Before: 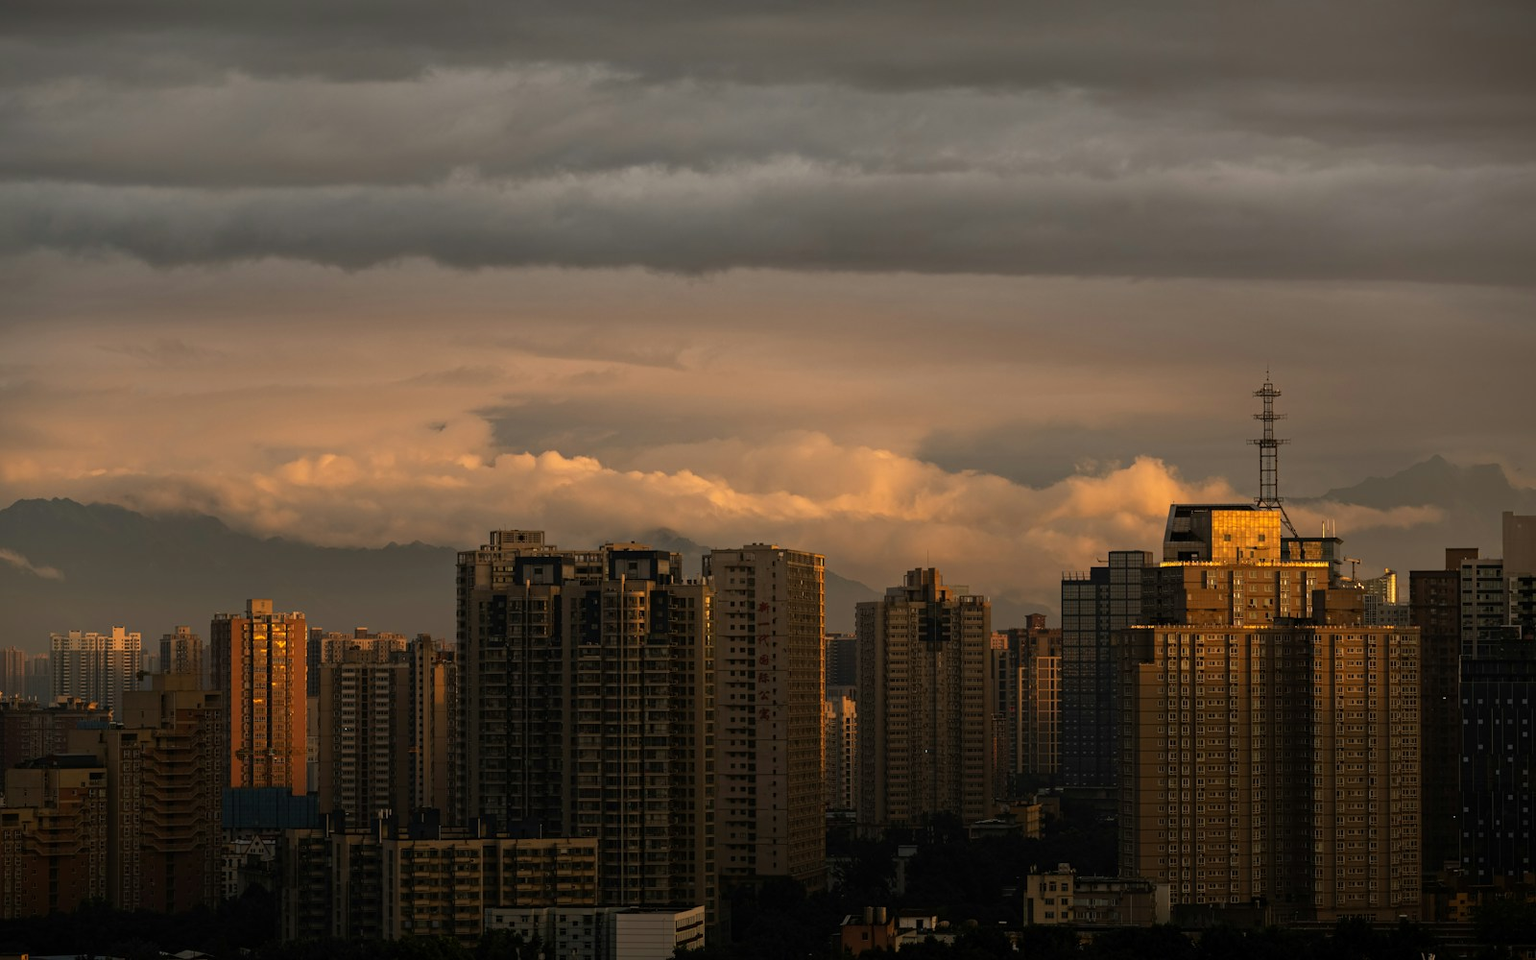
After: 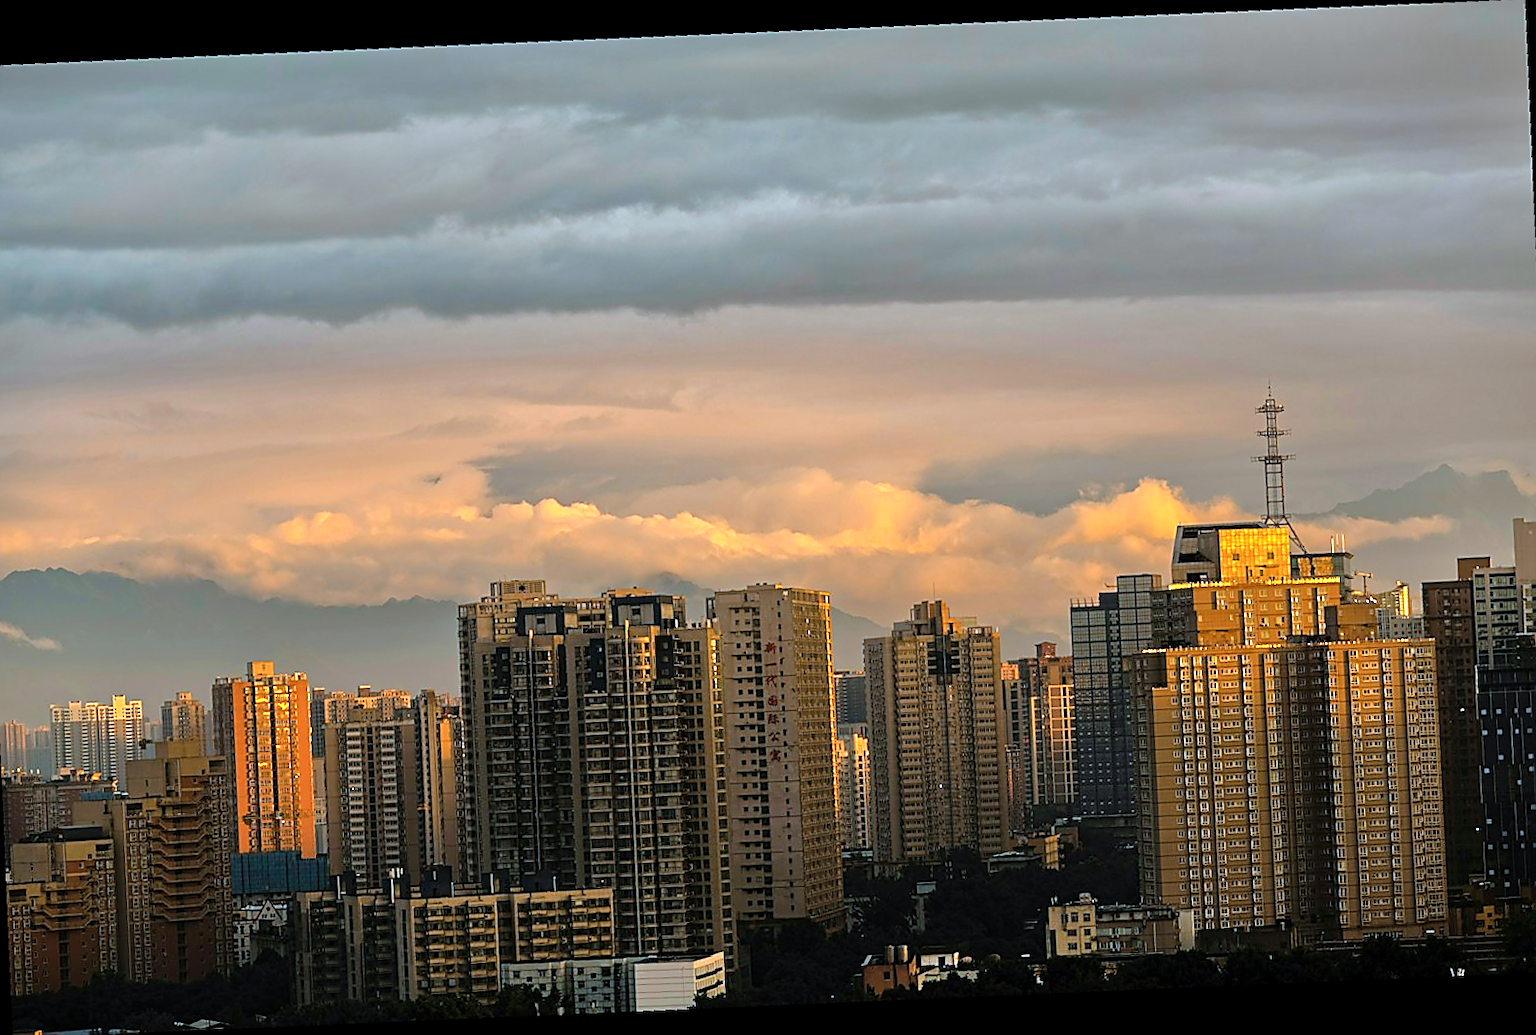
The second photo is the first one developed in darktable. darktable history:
sharpen: radius 1.4, amount 1.25, threshold 0.7
shadows and highlights: shadows 30.86, highlights 0, soften with gaussian
color correction: highlights a* -9.35, highlights b* -23.15
rotate and perspective: rotation -4.86°, automatic cropping off
color balance rgb: perceptual saturation grading › global saturation 20%, global vibrance 20%
crop and rotate: angle -2.38°
tone equalizer: -7 EV 0.15 EV, -6 EV 0.6 EV, -5 EV 1.15 EV, -4 EV 1.33 EV, -3 EV 1.15 EV, -2 EV 0.6 EV, -1 EV 0.15 EV, mask exposure compensation -0.5 EV
exposure: exposure 0.77 EV, compensate highlight preservation false
